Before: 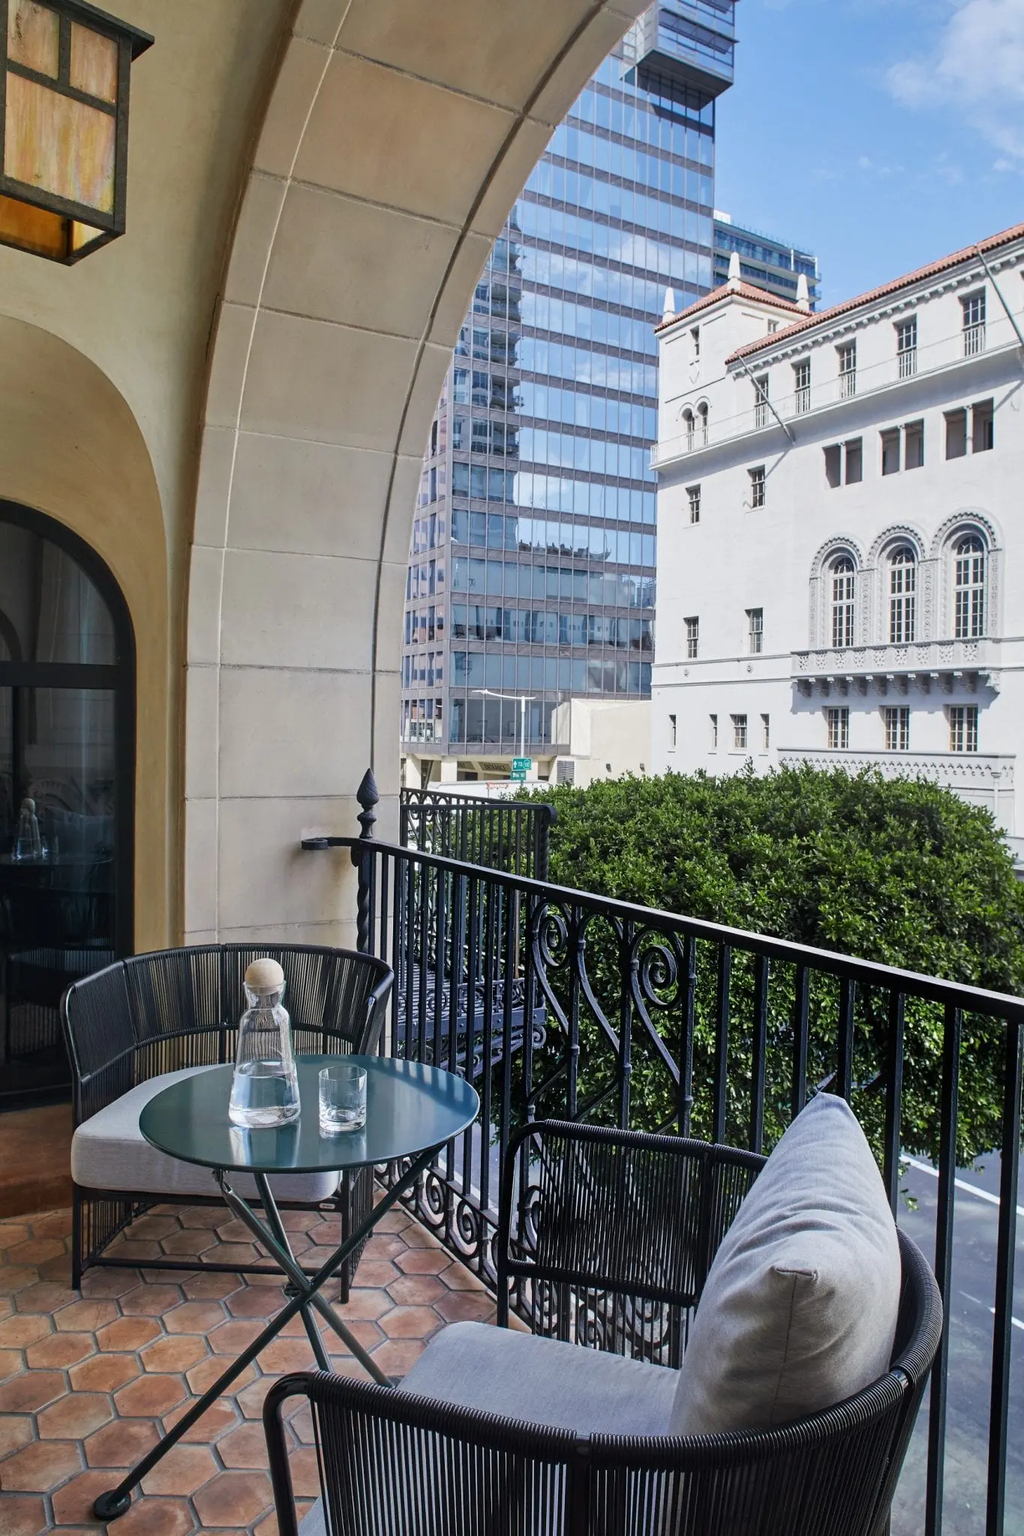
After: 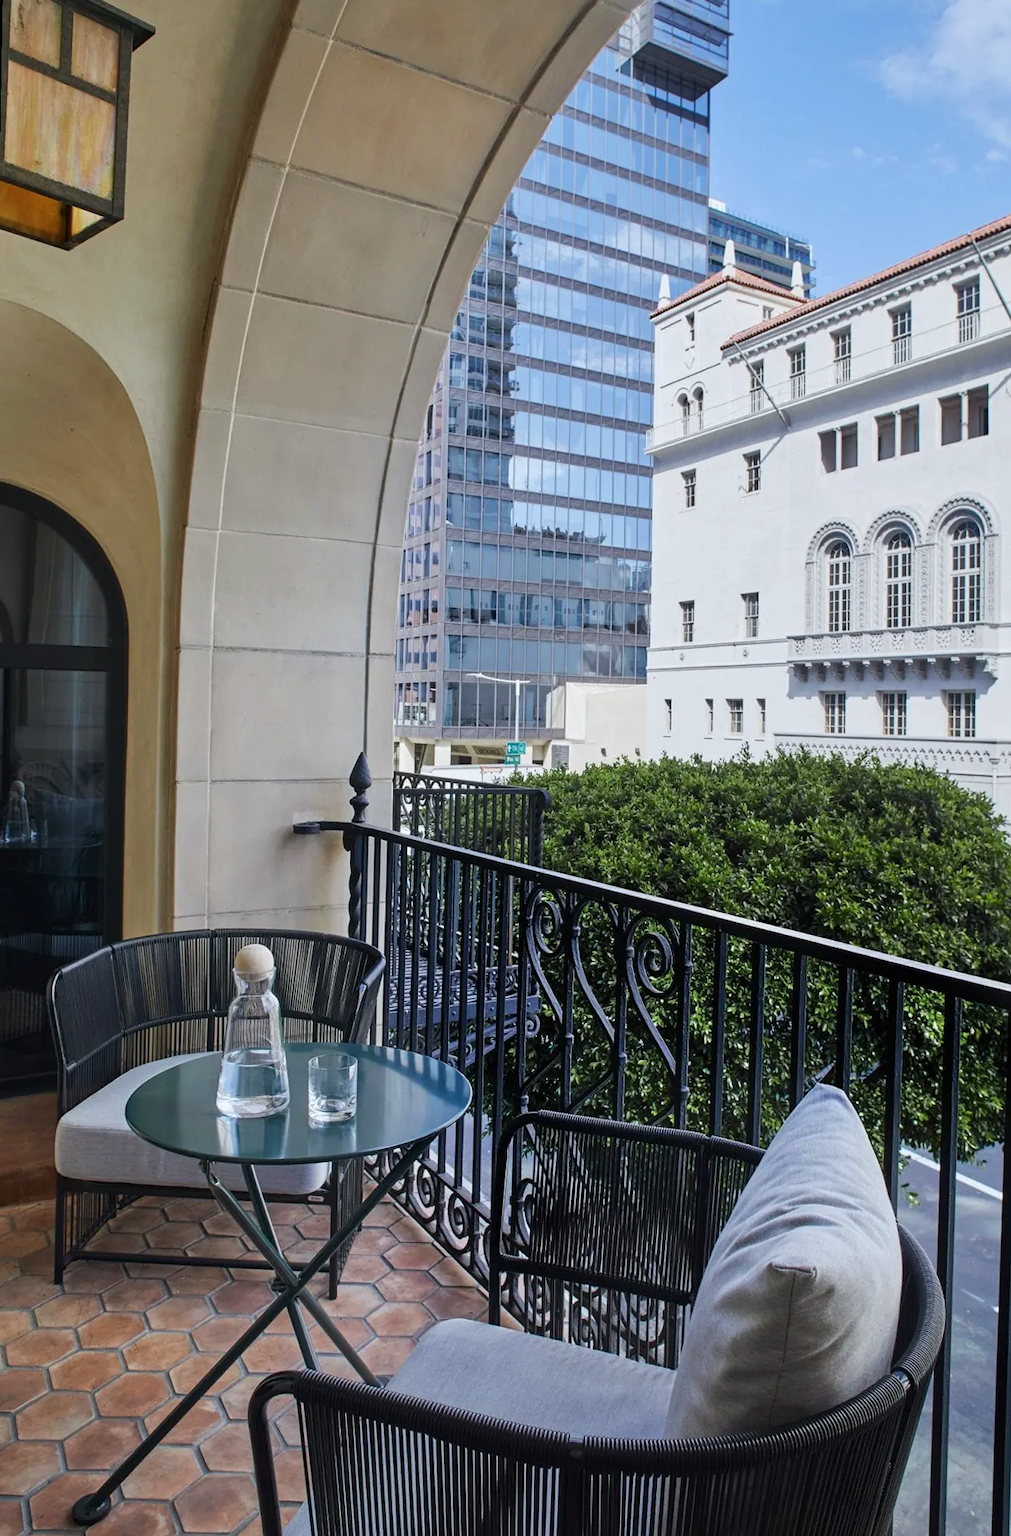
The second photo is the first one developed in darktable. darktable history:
white balance: red 0.982, blue 1.018
rotate and perspective: rotation 0.226°, lens shift (vertical) -0.042, crop left 0.023, crop right 0.982, crop top 0.006, crop bottom 0.994
